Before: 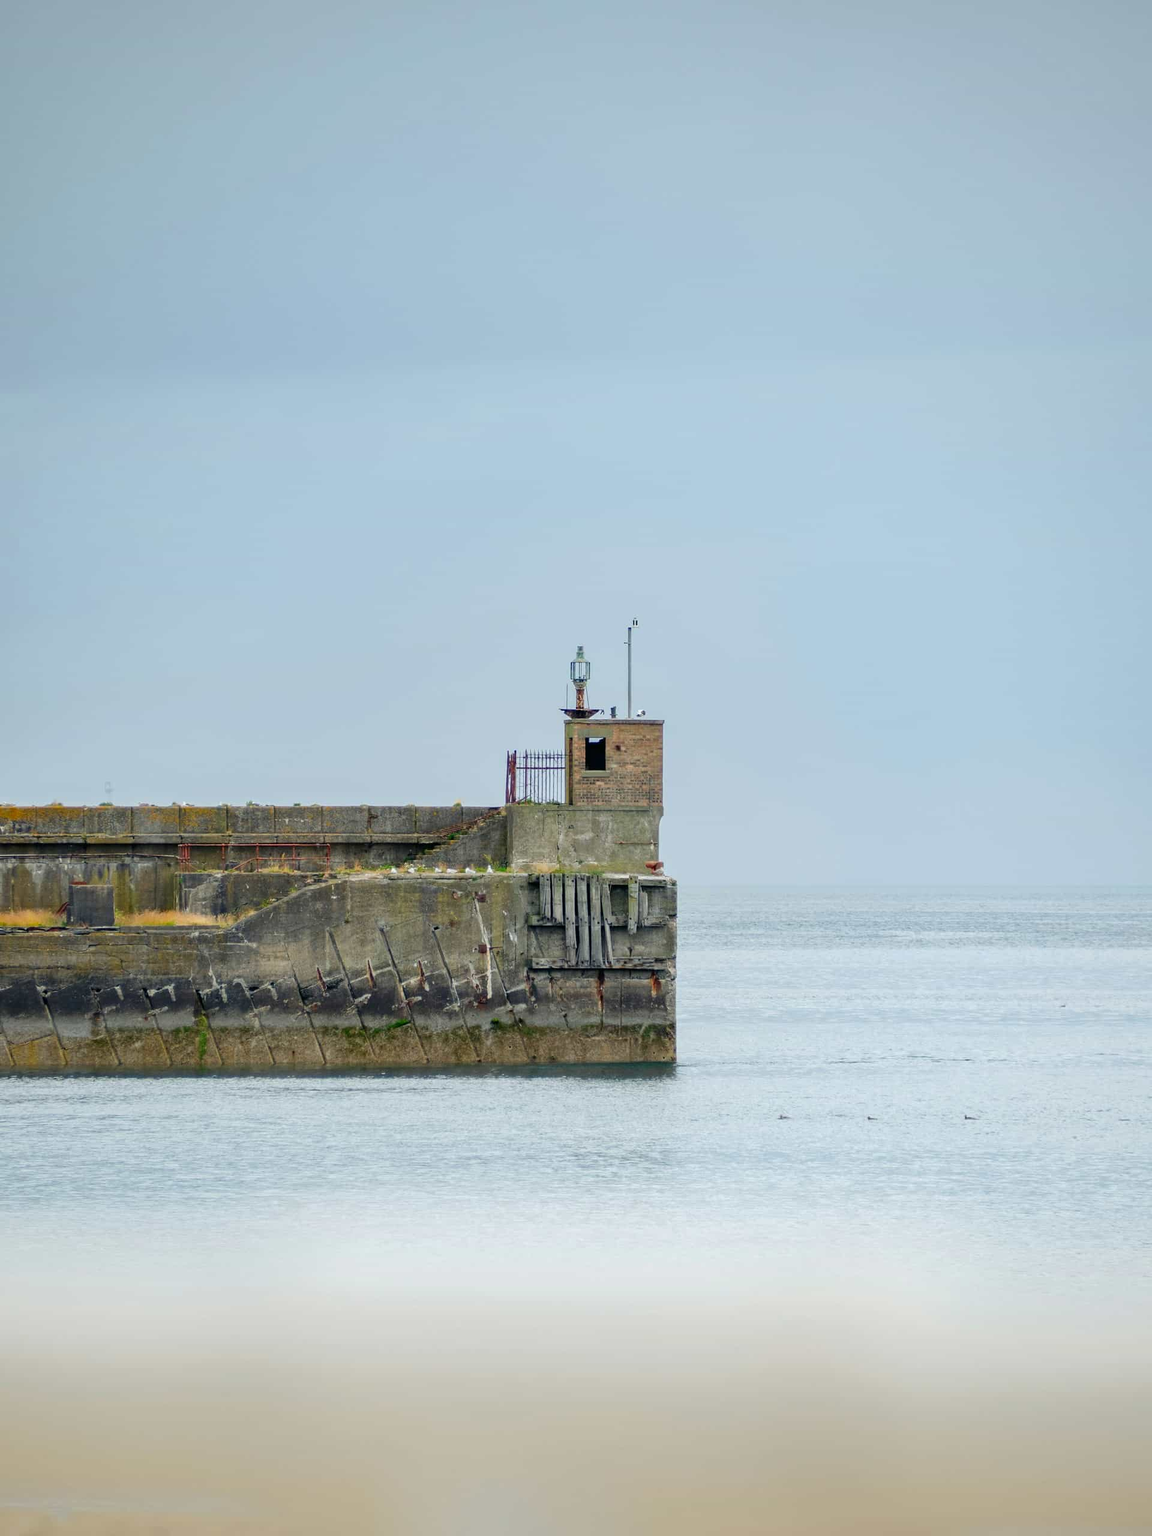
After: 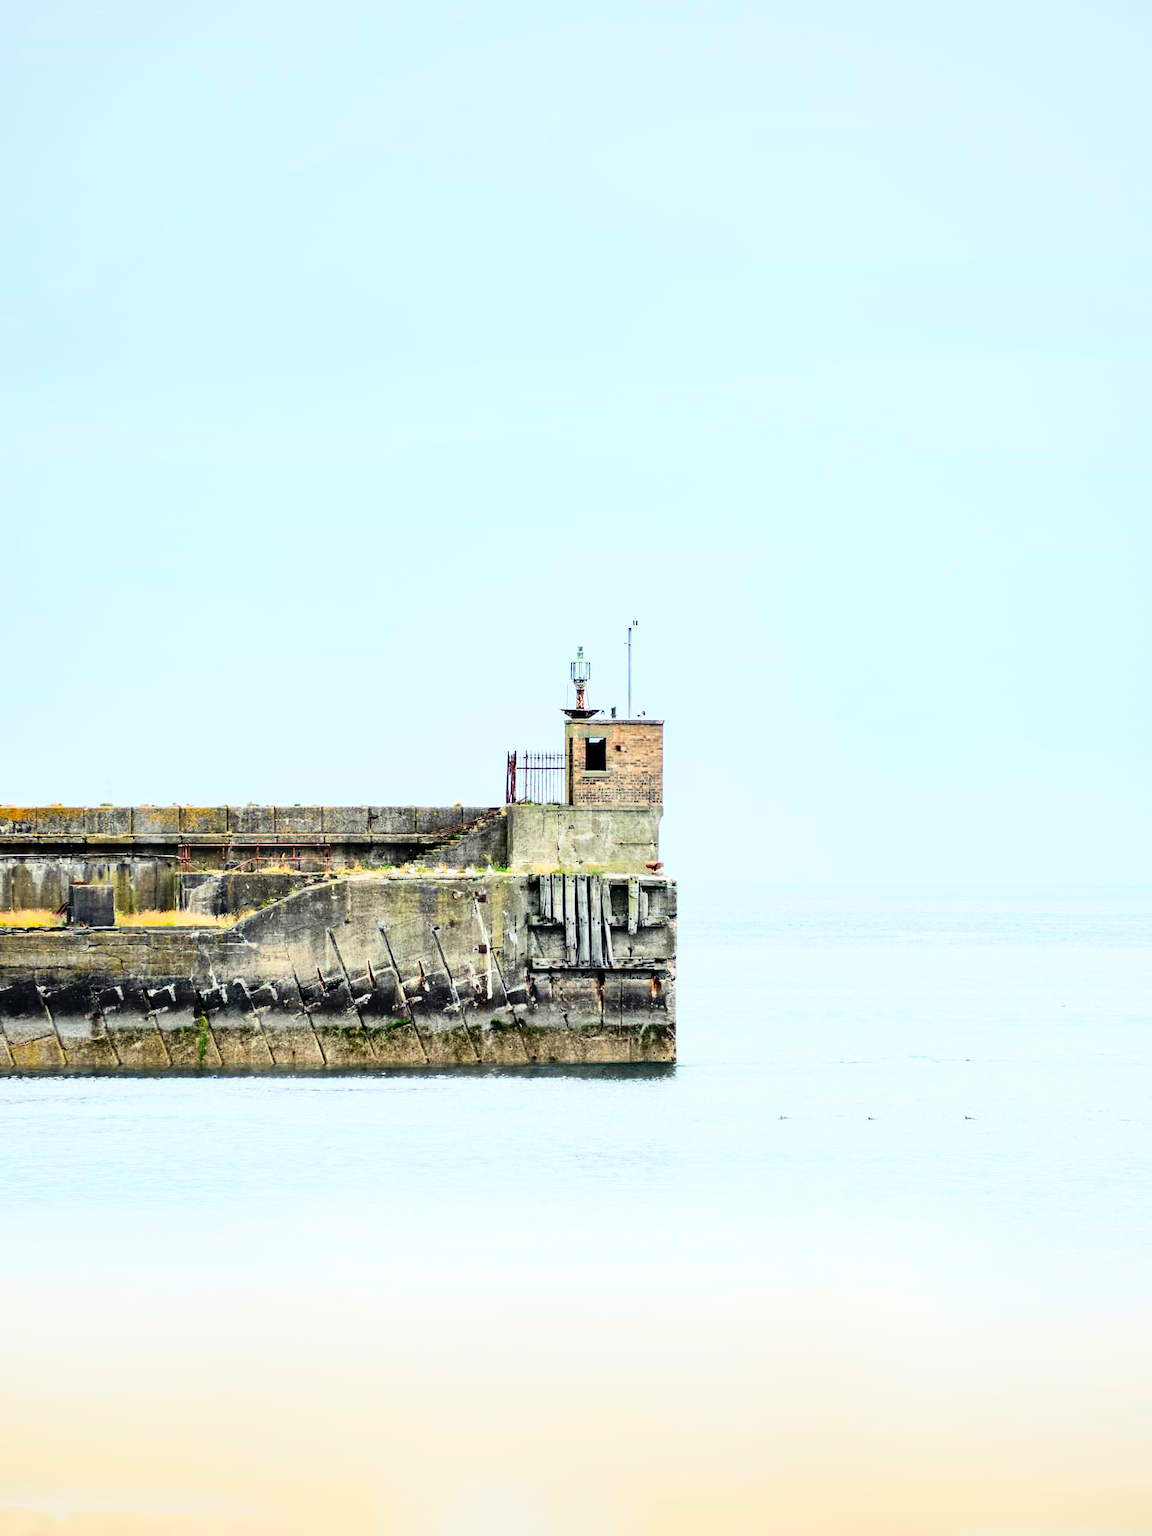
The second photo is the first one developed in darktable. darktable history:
rgb curve: curves: ch0 [(0, 0) (0.21, 0.15) (0.24, 0.21) (0.5, 0.75) (0.75, 0.96) (0.89, 0.99) (1, 1)]; ch1 [(0, 0.02) (0.21, 0.13) (0.25, 0.2) (0.5, 0.67) (0.75, 0.9) (0.89, 0.97) (1, 1)]; ch2 [(0, 0.02) (0.21, 0.13) (0.25, 0.2) (0.5, 0.67) (0.75, 0.9) (0.89, 0.97) (1, 1)], compensate middle gray true
white balance: red 1, blue 1
contrast equalizer: octaves 7, y [[0.6 ×6], [0.55 ×6], [0 ×6], [0 ×6], [0 ×6]], mix 0.2
